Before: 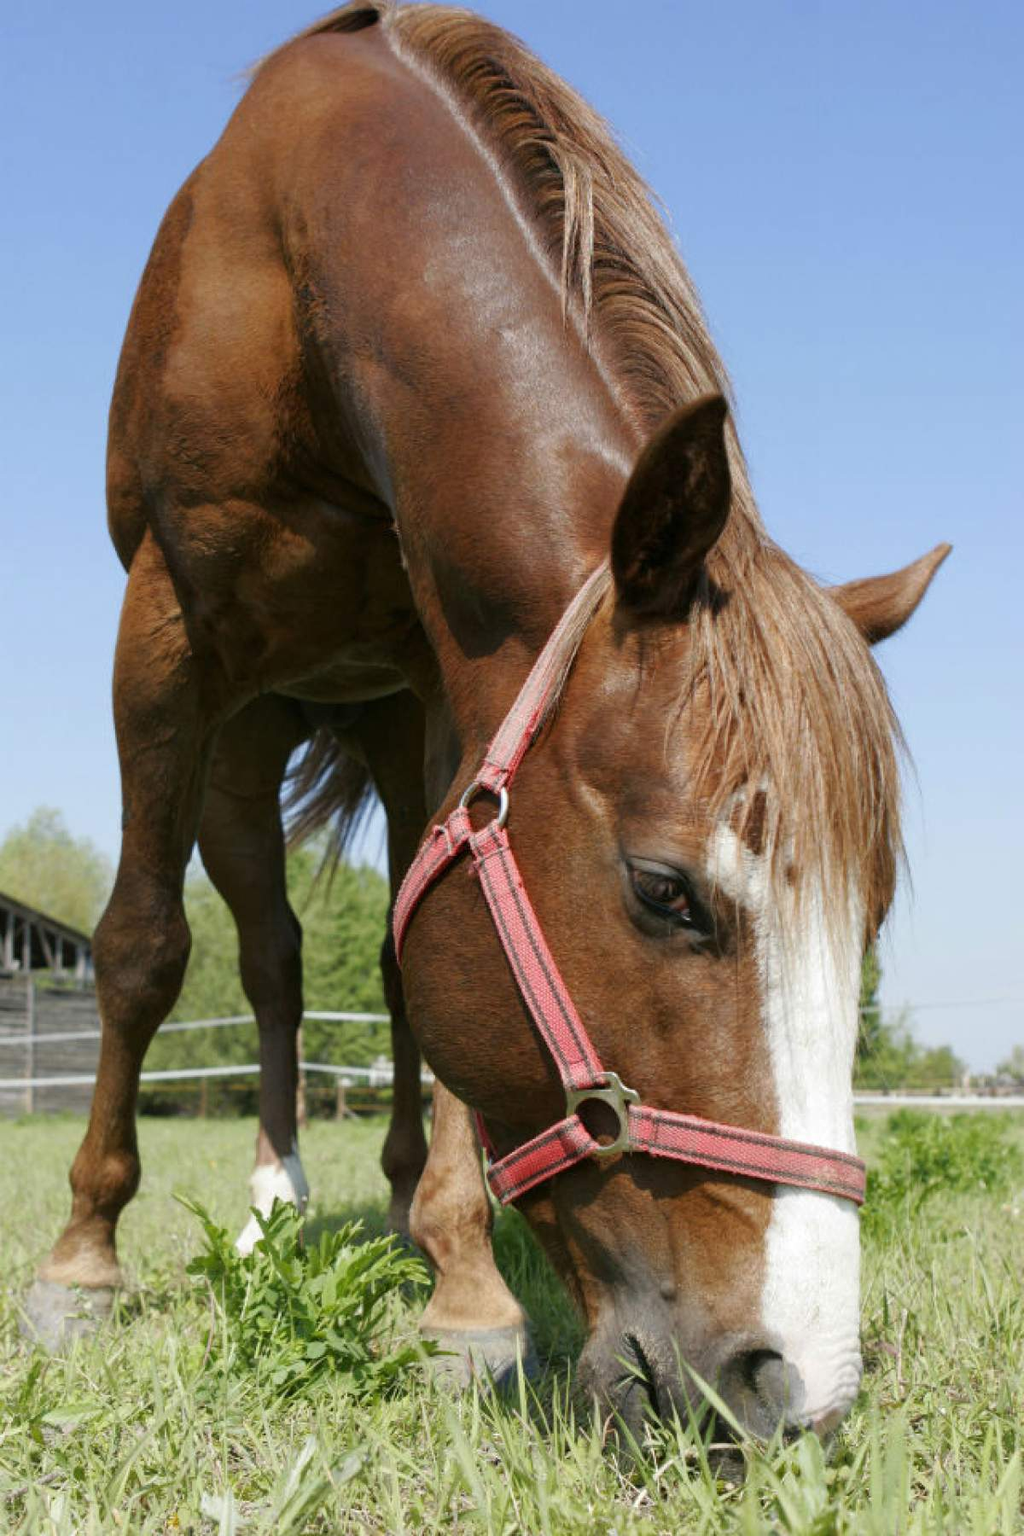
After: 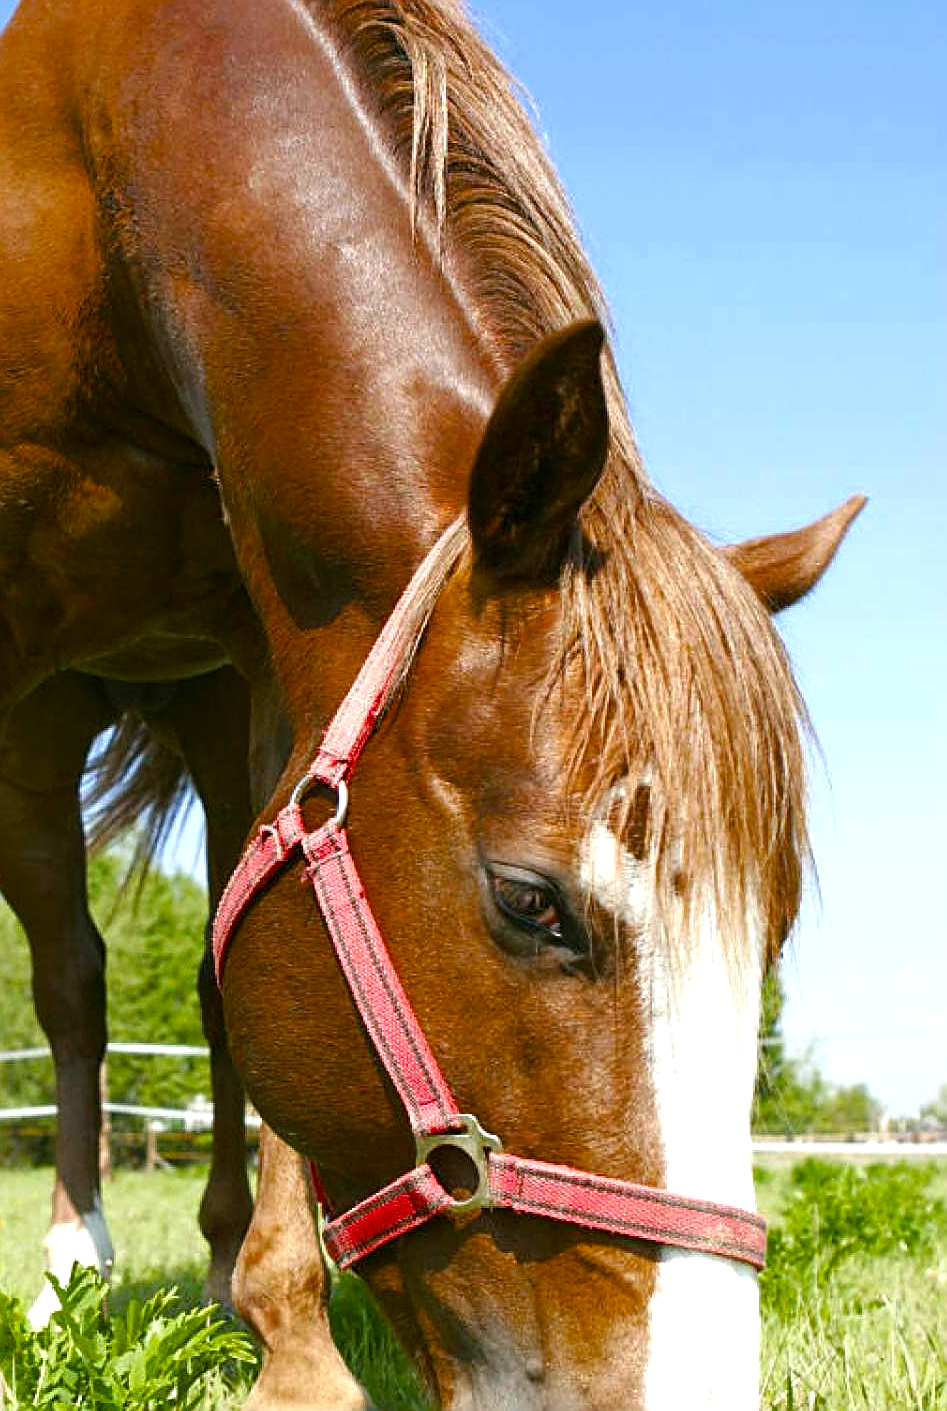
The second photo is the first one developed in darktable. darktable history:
color balance rgb: shadows lift › chroma 3.999%, shadows lift › hue 89.69°, perceptual saturation grading › global saturation 25.776%, global vibrance -0.929%, saturation formula JzAzBz (2021)
sharpen: amount 0.747
crop and rotate: left 20.713%, top 7.941%, right 0.342%, bottom 13.616%
exposure: black level correction 0, exposure 0.7 EV, compensate highlight preservation false
